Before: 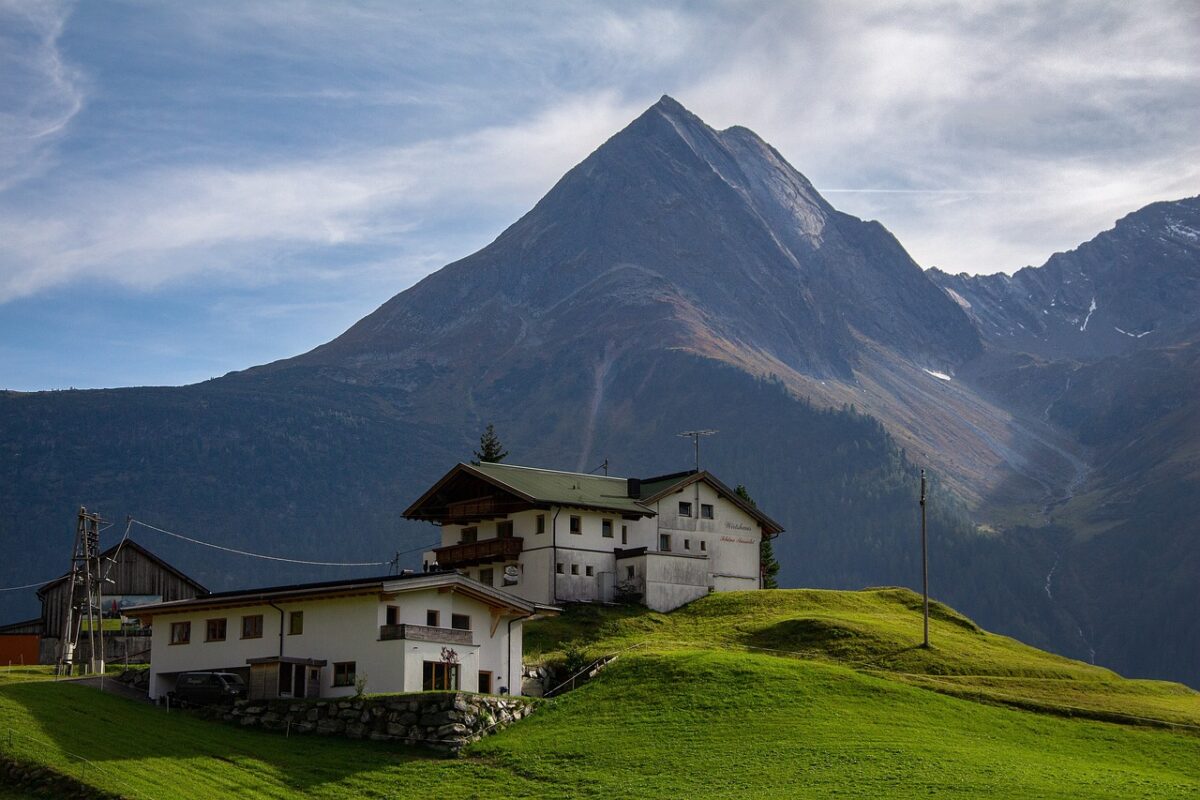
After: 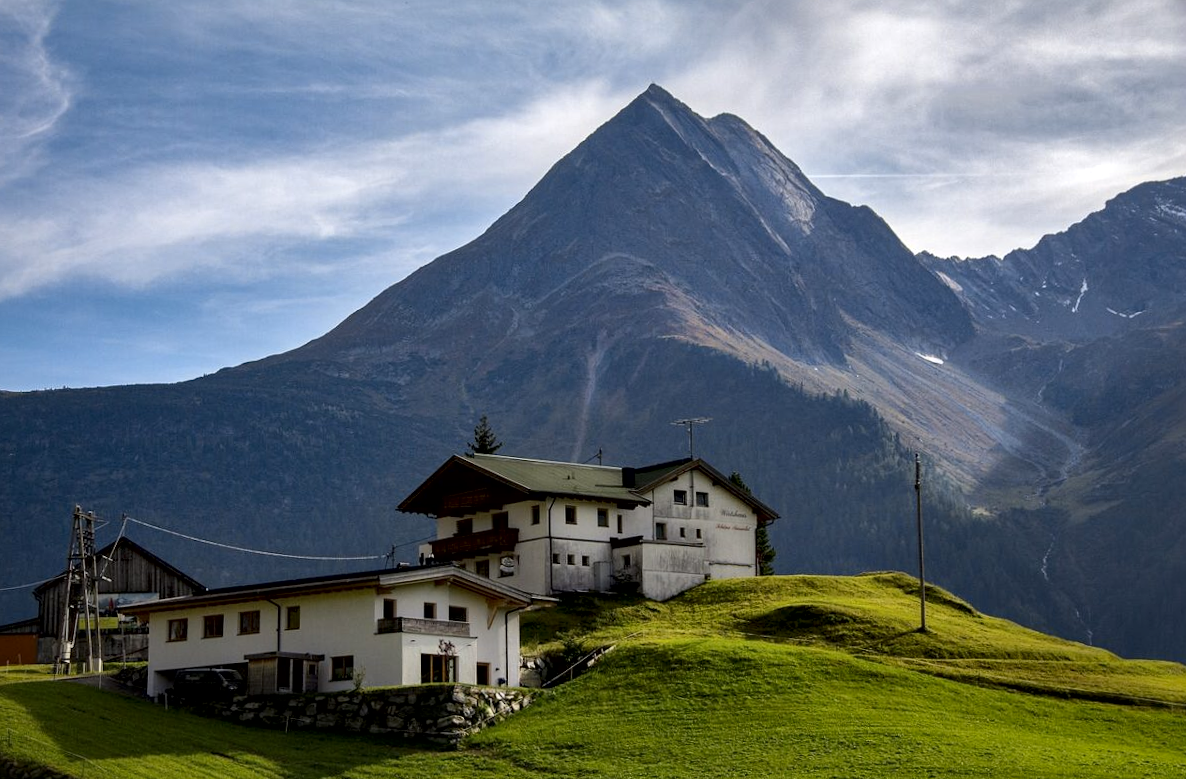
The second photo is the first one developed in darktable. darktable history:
local contrast: mode bilateral grid, contrast 25, coarseness 60, detail 151%, midtone range 0.2
rotate and perspective: rotation -1°, crop left 0.011, crop right 0.989, crop top 0.025, crop bottom 0.975
color contrast: green-magenta contrast 0.8, blue-yellow contrast 1.1, unbound 0
